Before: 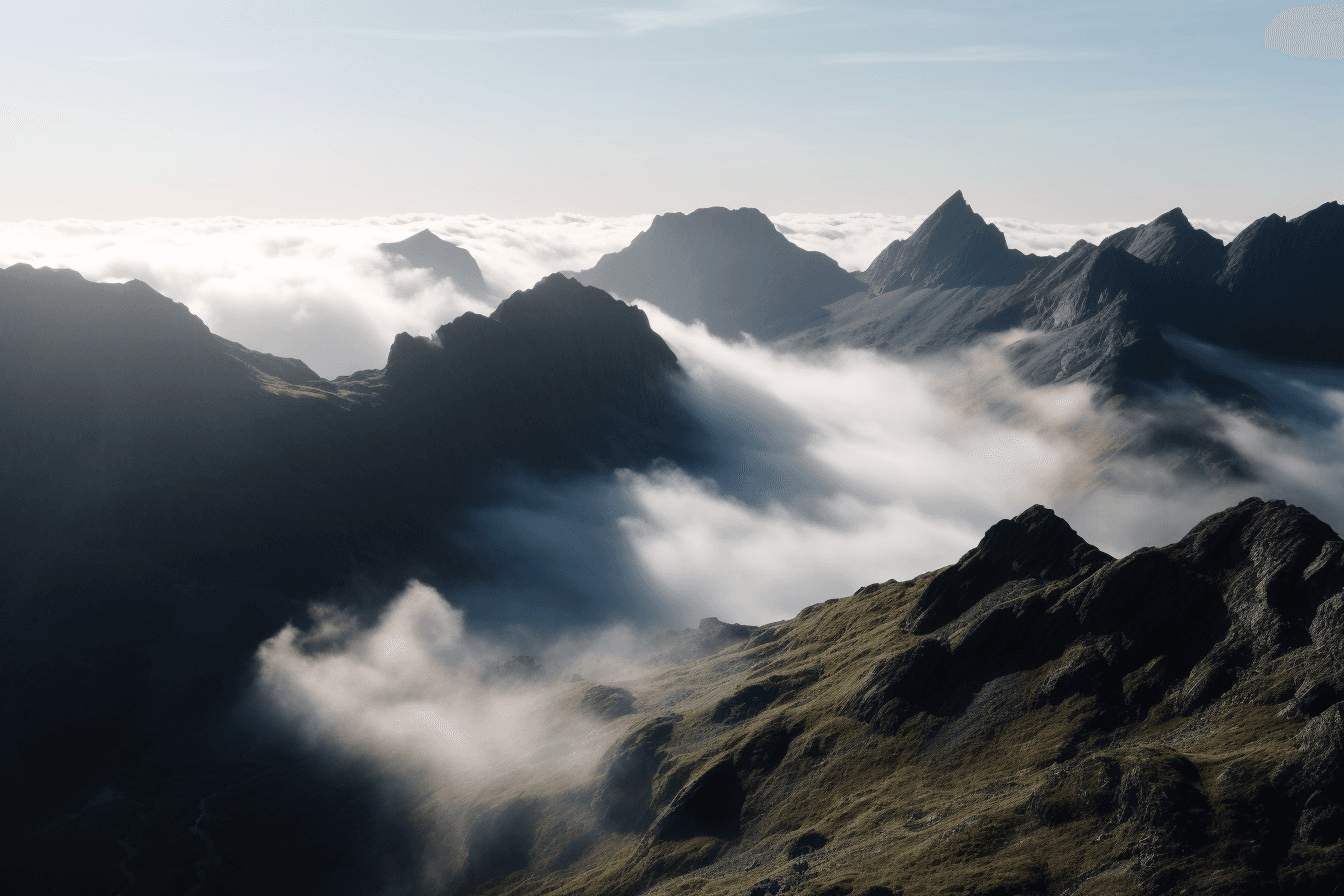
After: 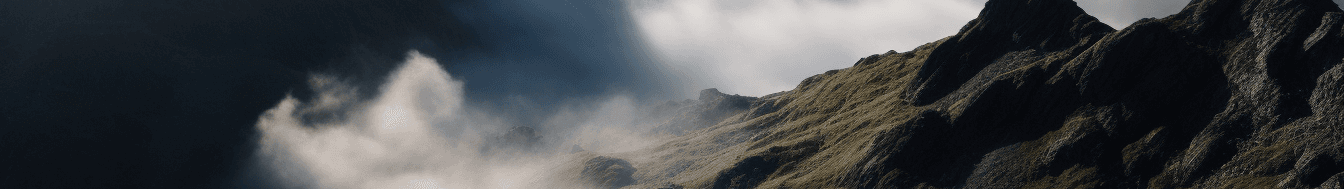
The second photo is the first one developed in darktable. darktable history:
crop and rotate: top 59.066%, bottom 19.772%
